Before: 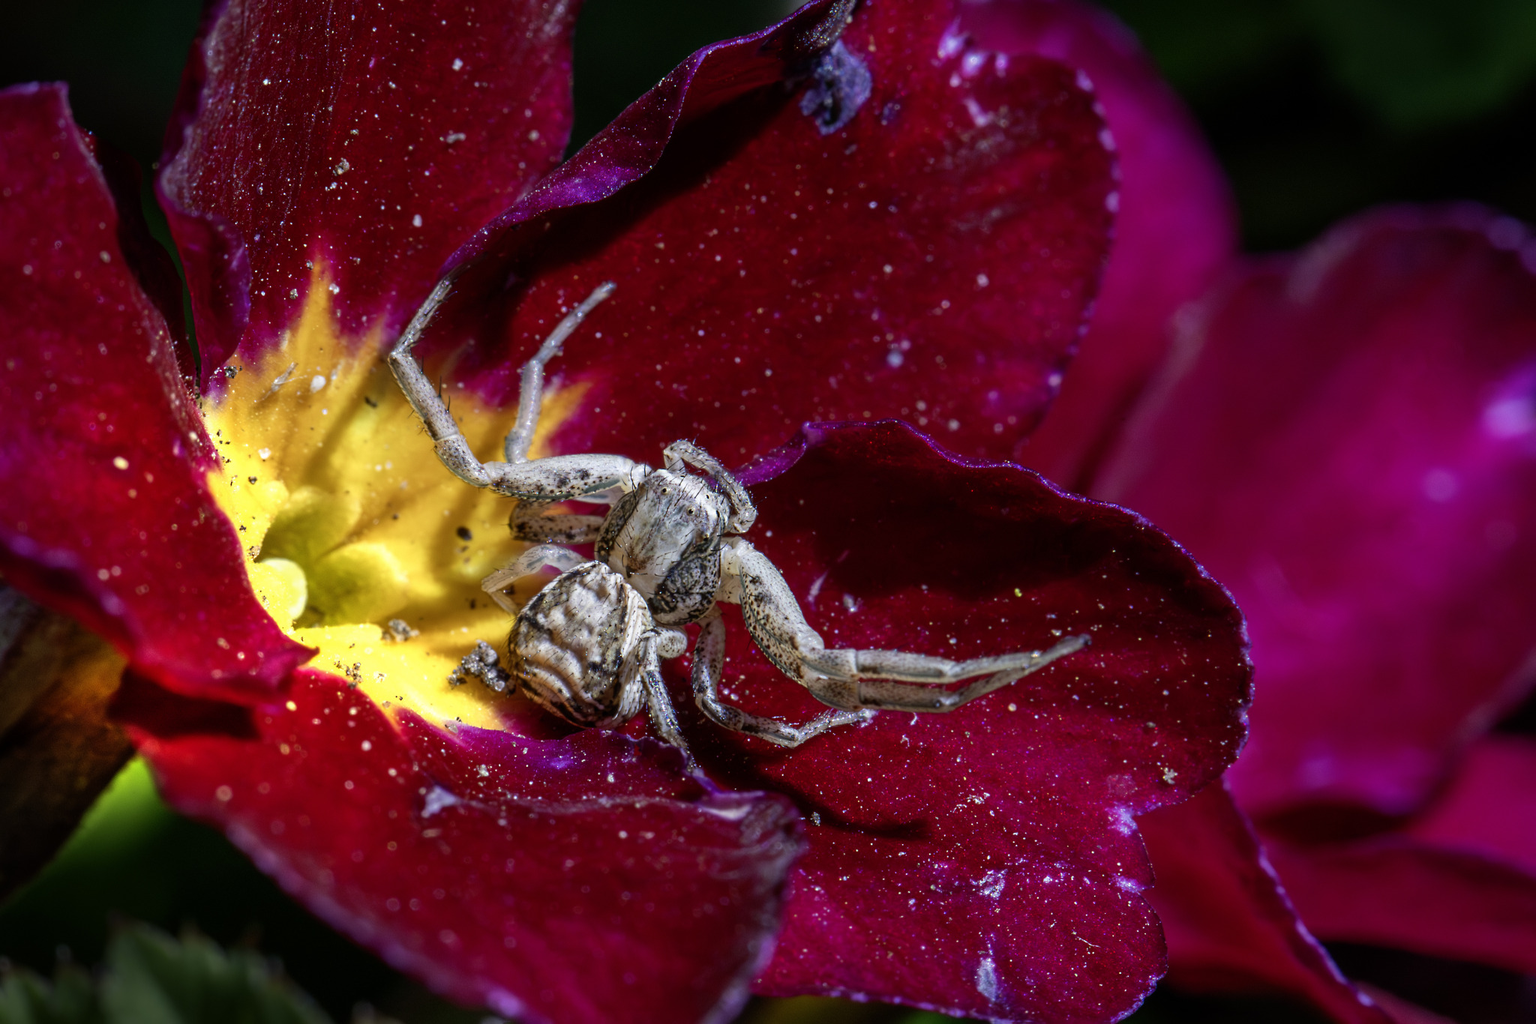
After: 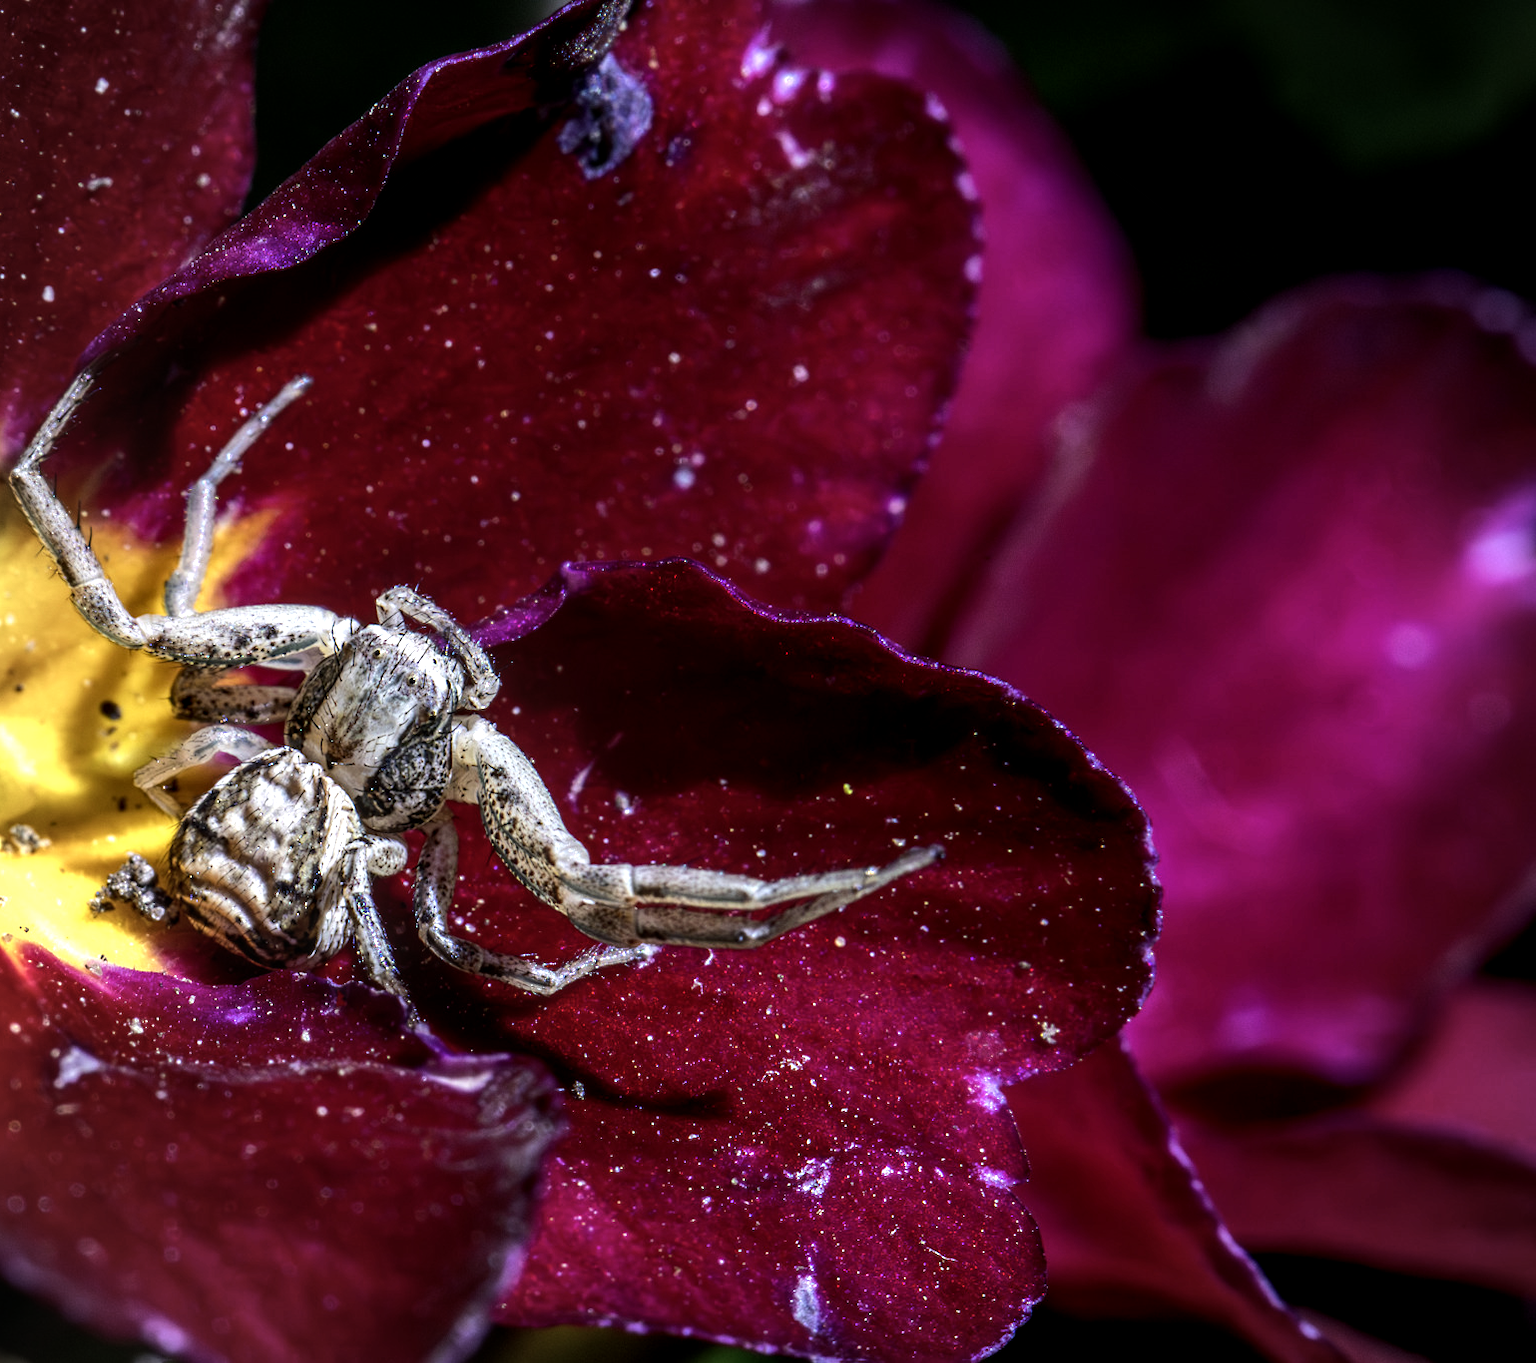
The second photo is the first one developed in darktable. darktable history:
local contrast: on, module defaults
crop and rotate: left 24.816%
vignetting: fall-off radius 94.5%, brightness -0.273, unbound false
tone equalizer: -8 EV -0.765 EV, -7 EV -0.687 EV, -6 EV -0.565 EV, -5 EV -0.41 EV, -3 EV 0.394 EV, -2 EV 0.6 EV, -1 EV 0.694 EV, +0 EV 0.726 EV, edges refinement/feathering 500, mask exposure compensation -1.25 EV, preserve details no
